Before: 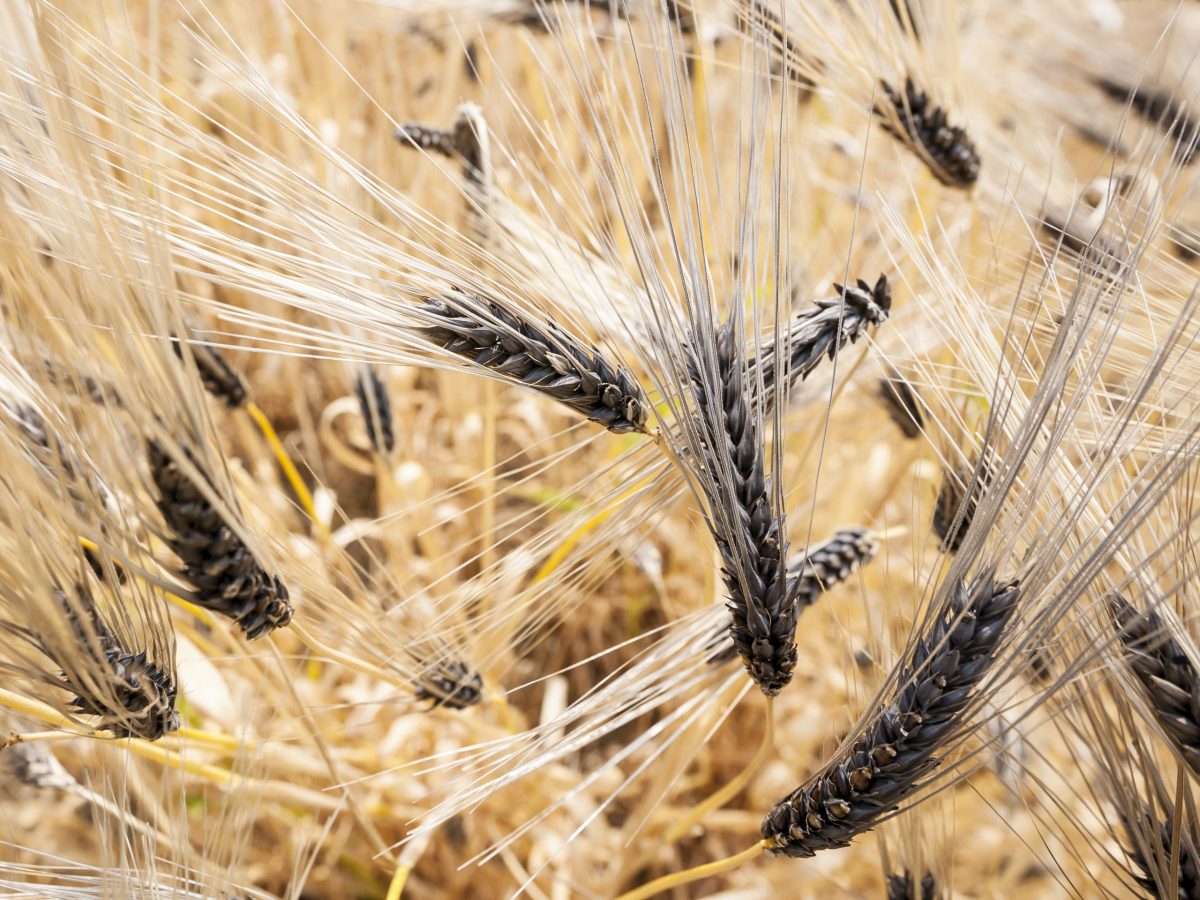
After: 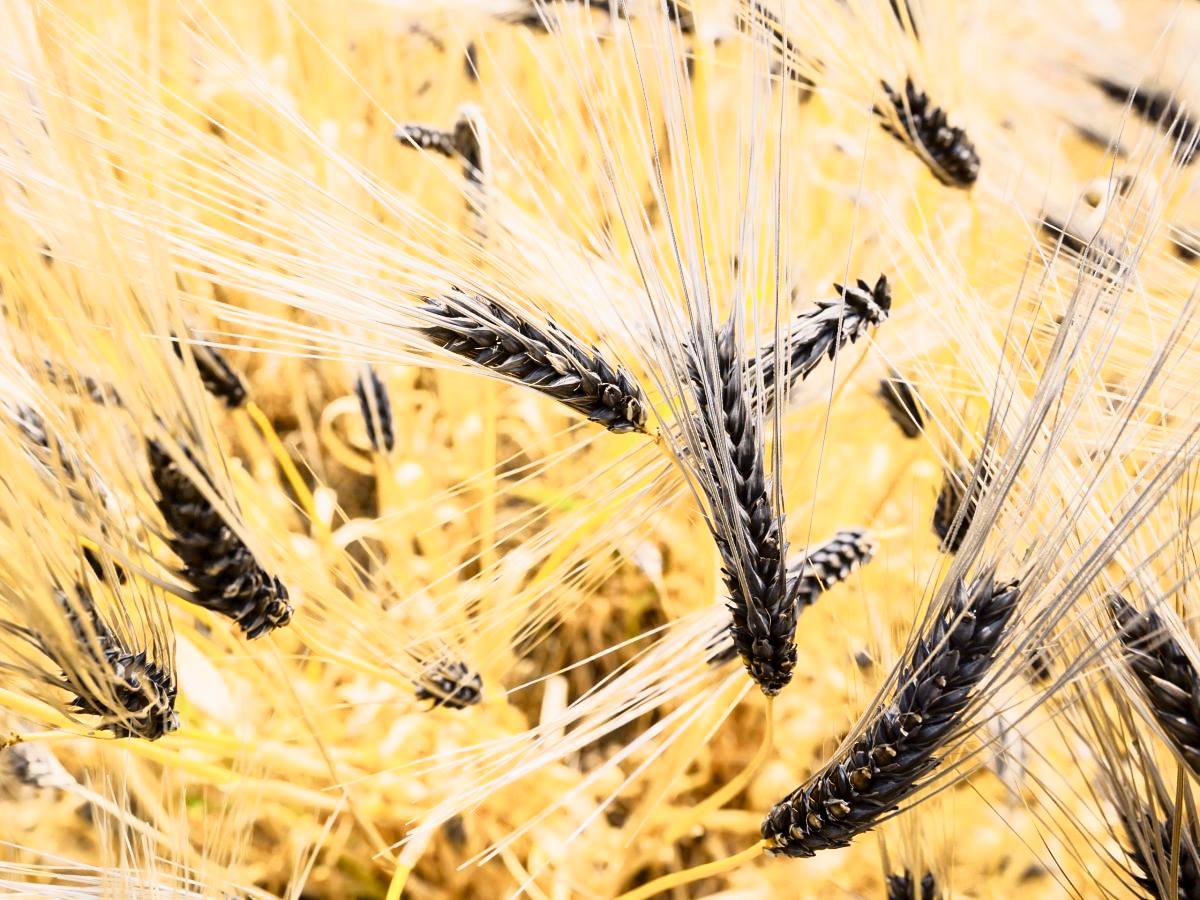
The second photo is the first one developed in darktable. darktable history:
tone curve: curves: ch0 [(0, 0) (0.187, 0.12) (0.392, 0.438) (0.704, 0.86) (0.858, 0.938) (1, 0.981)]; ch1 [(0, 0) (0.402, 0.36) (0.476, 0.456) (0.498, 0.501) (0.518, 0.521) (0.58, 0.598) (0.619, 0.663) (0.692, 0.744) (1, 1)]; ch2 [(0, 0) (0.427, 0.417) (0.483, 0.481) (0.503, 0.503) (0.526, 0.53) (0.563, 0.585) (0.626, 0.703) (0.699, 0.753) (0.997, 0.858)], color space Lab, independent channels, preserve colors none
